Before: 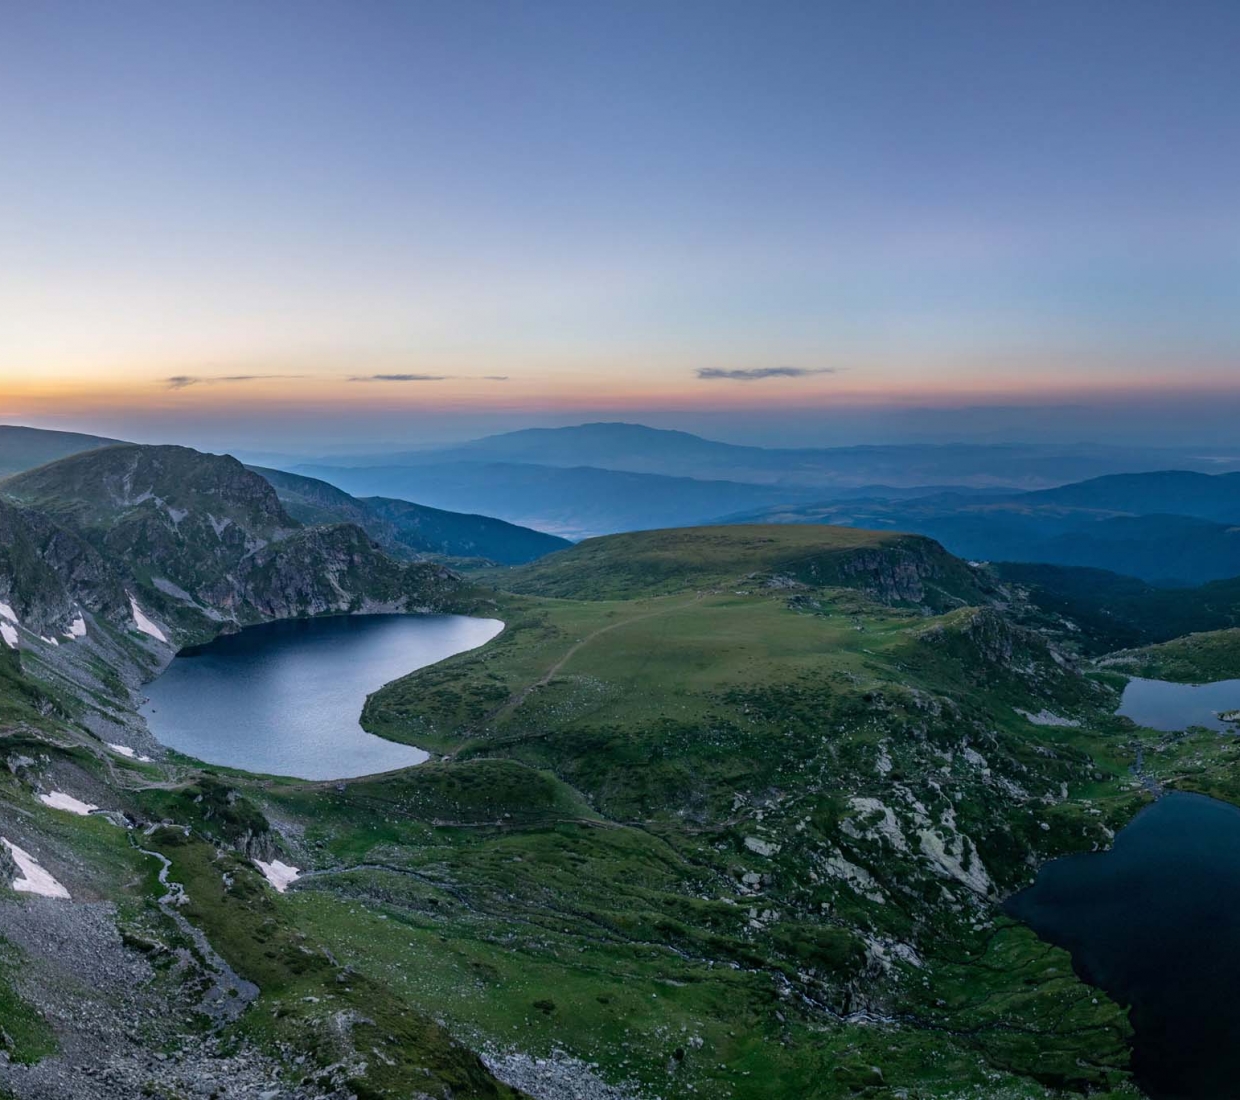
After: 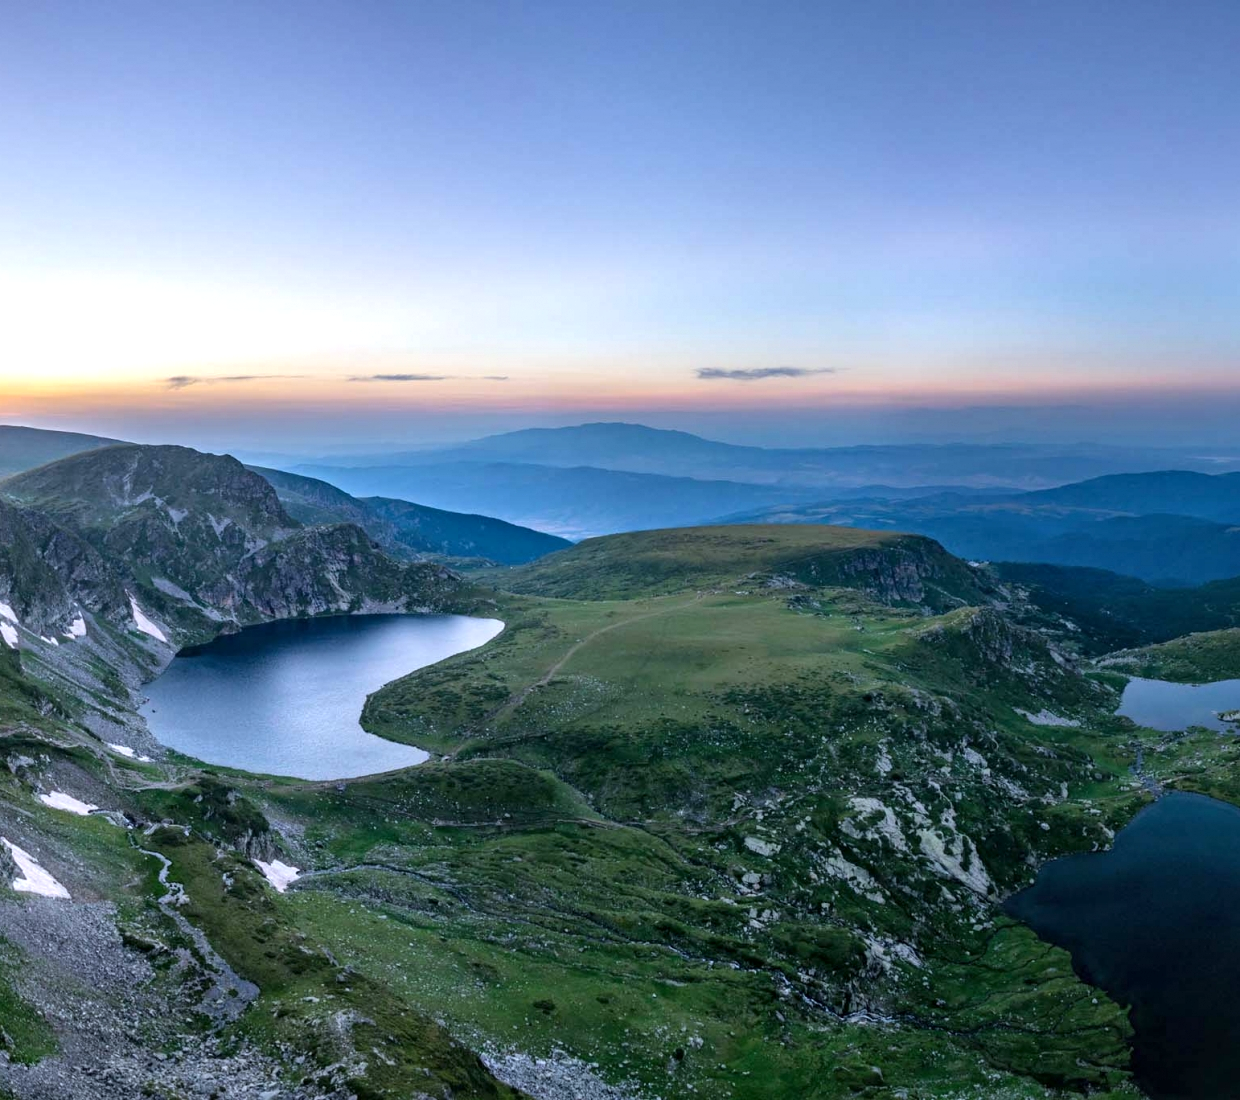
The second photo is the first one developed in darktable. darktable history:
exposure: black level correction 0, exposure 0.5 EV, compensate highlight preservation false
local contrast: mode bilateral grid, contrast 20, coarseness 50, detail 120%, midtone range 0.2
white balance: red 0.976, blue 1.04
